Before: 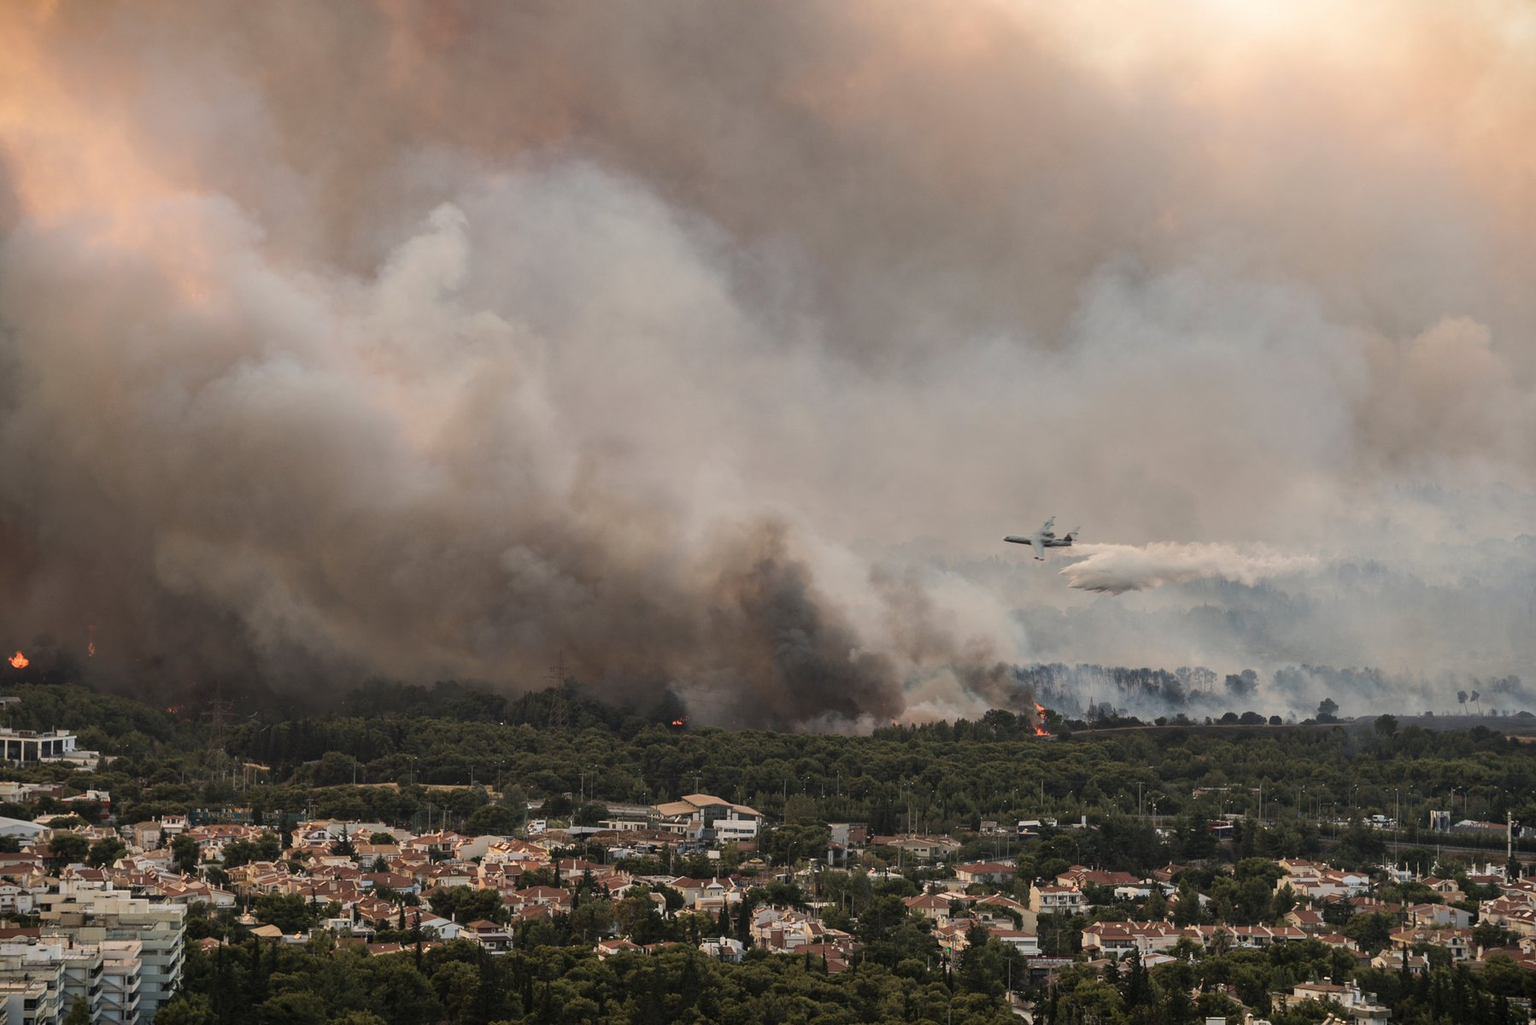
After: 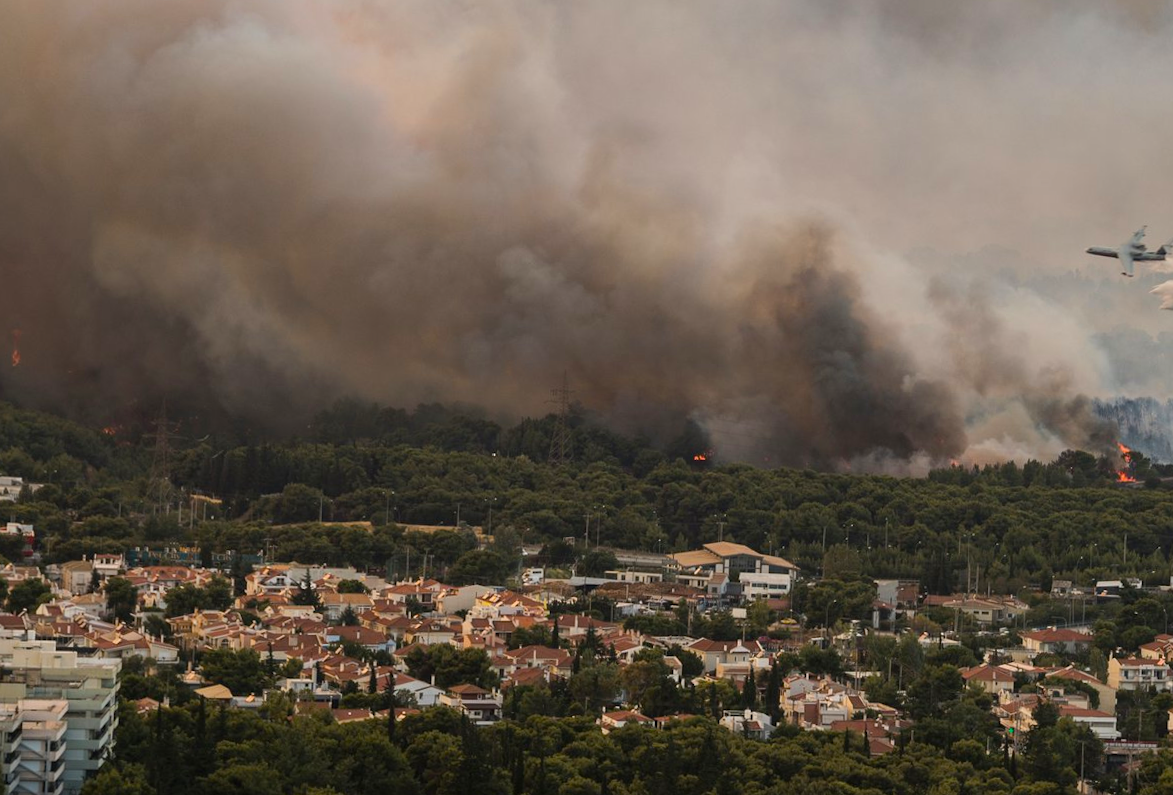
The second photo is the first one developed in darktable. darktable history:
crop and rotate: angle -1.18°, left 3.549%, top 31.65%, right 29.208%
color balance rgb: perceptual saturation grading › global saturation 25.438%, global vibrance 14.158%
